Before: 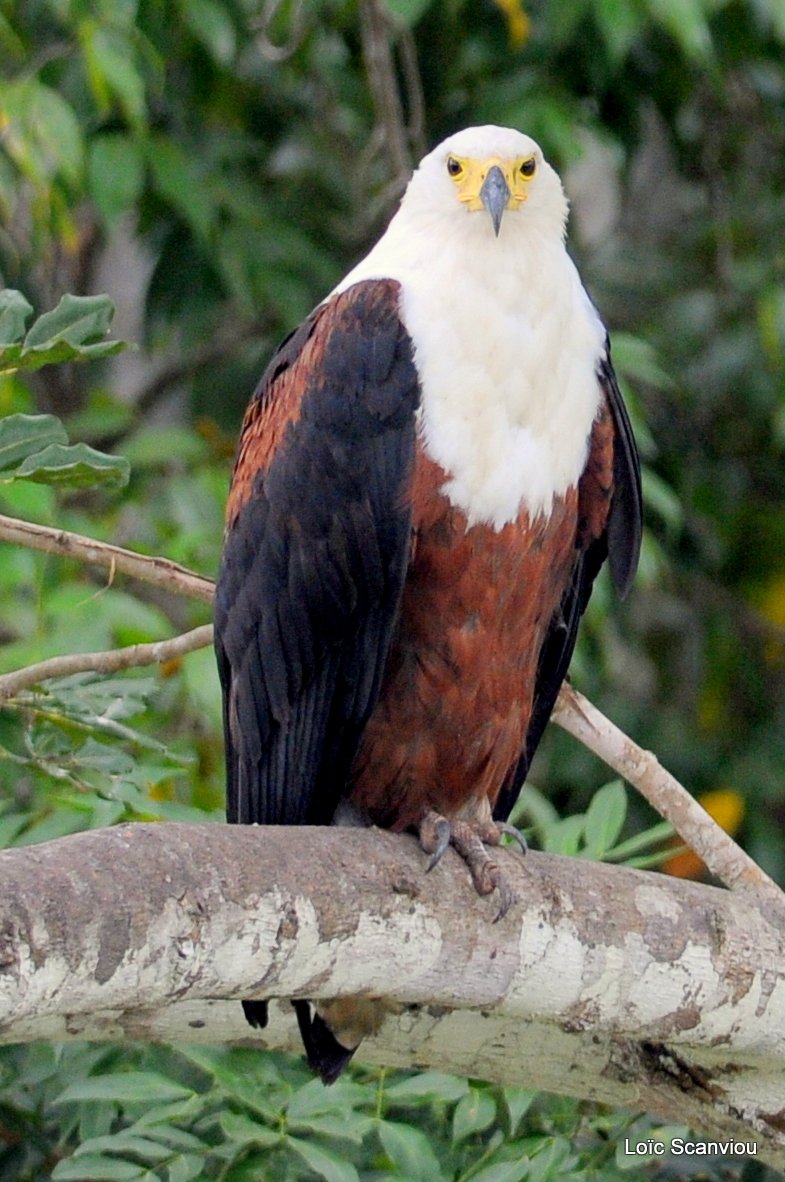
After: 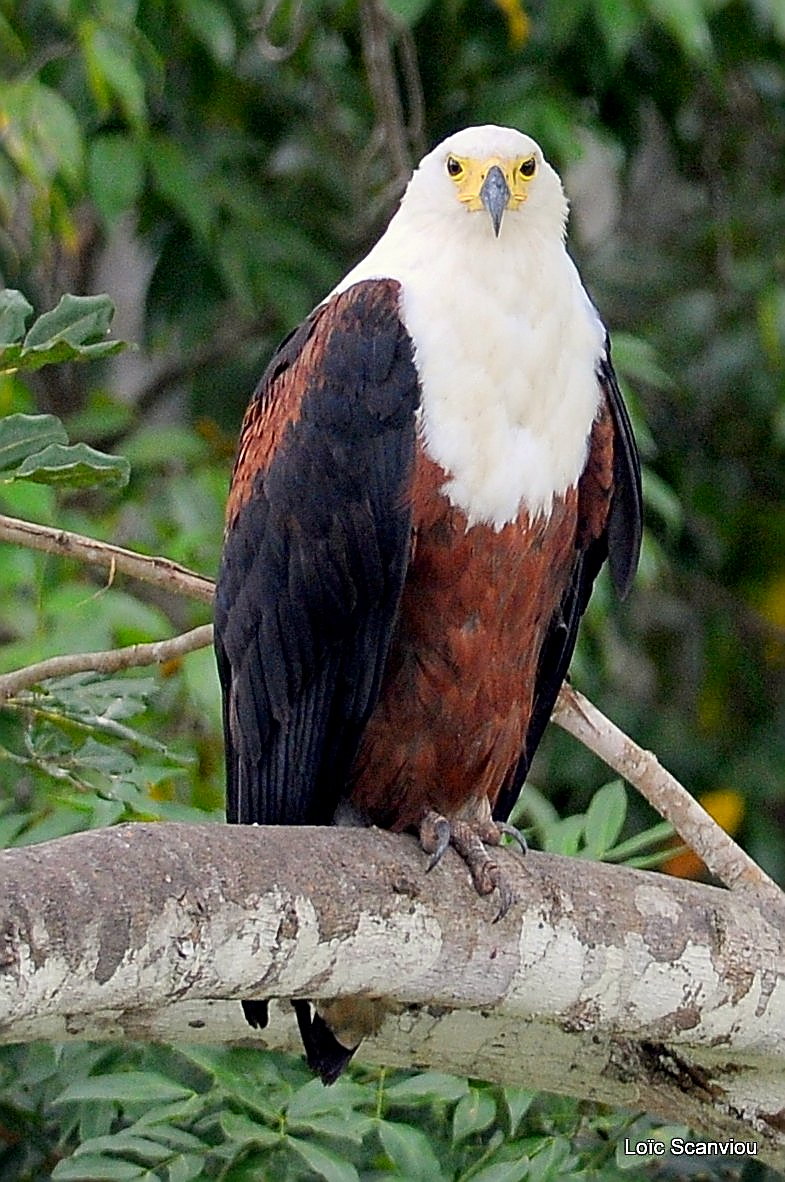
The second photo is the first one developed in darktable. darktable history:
sharpen: radius 1.634, amount 1.307
contrast brightness saturation: contrast 0.029, brightness -0.041
